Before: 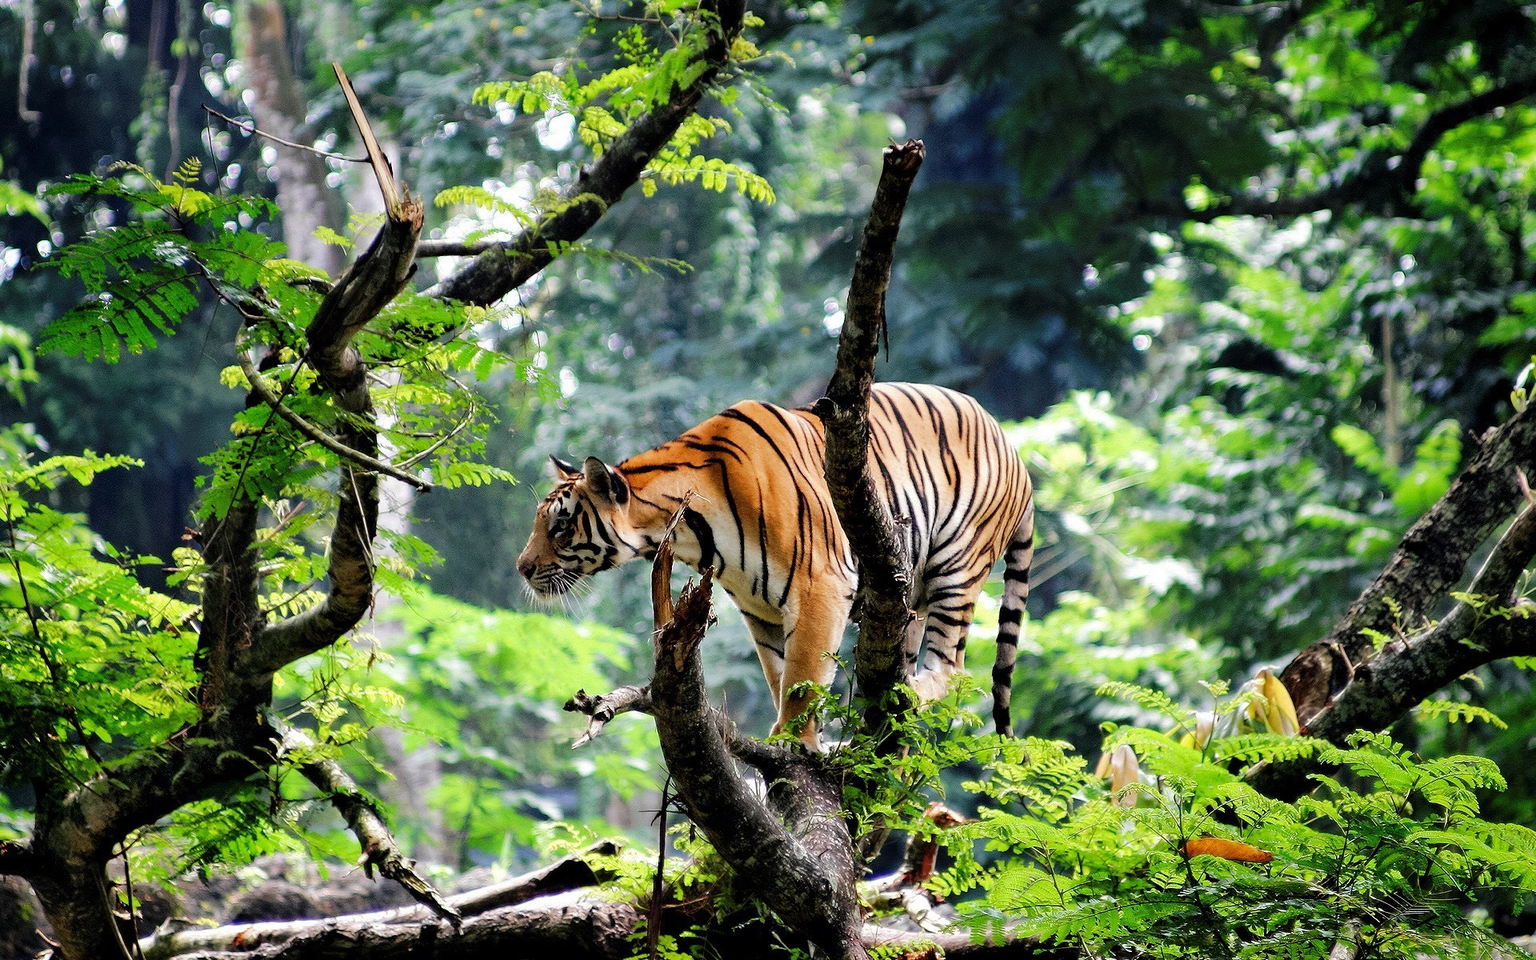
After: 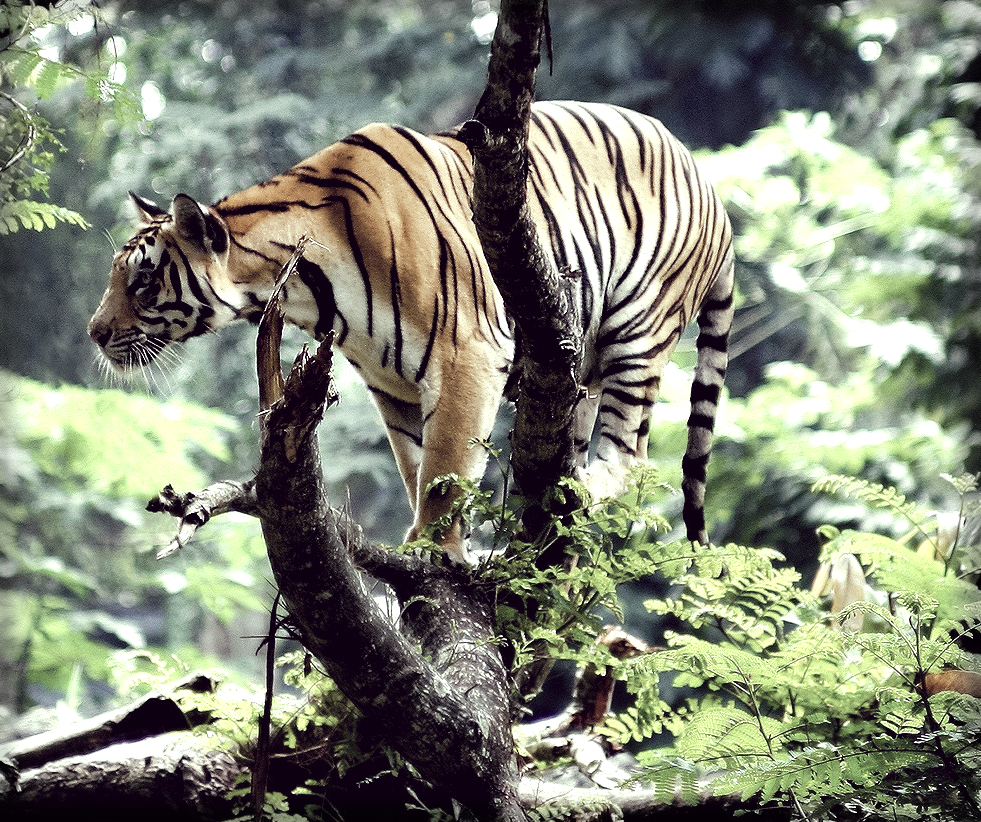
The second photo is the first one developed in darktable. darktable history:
crop and rotate: left 29.078%, top 31.474%, right 19.811%
vignetting: fall-off start 92.95%, fall-off radius 5.88%, automatic ratio true, width/height ratio 1.332, shape 0.047
color correction: highlights a* -20.19, highlights b* 20.73, shadows a* 20.01, shadows b* -19.74, saturation 0.371
color balance rgb: perceptual saturation grading › global saturation 19.534%, perceptual saturation grading › highlights -25.091%, perceptual saturation grading › shadows 50.18%, perceptual brilliance grading › highlights 15.922%, perceptual brilliance grading › shadows -14.497%
